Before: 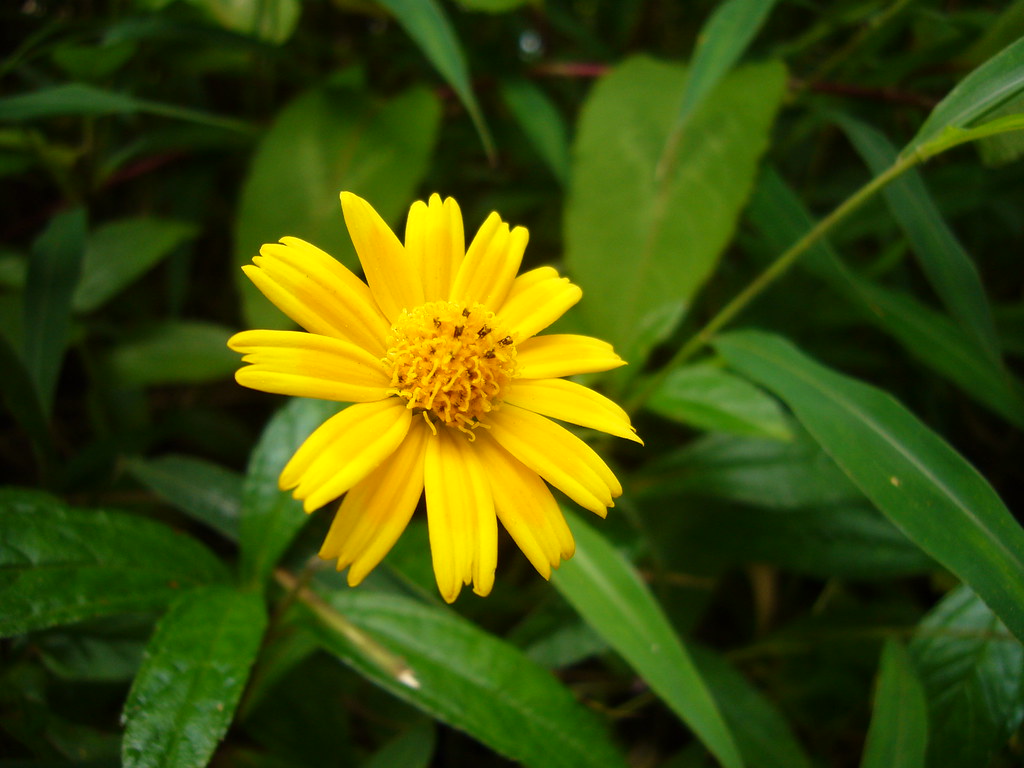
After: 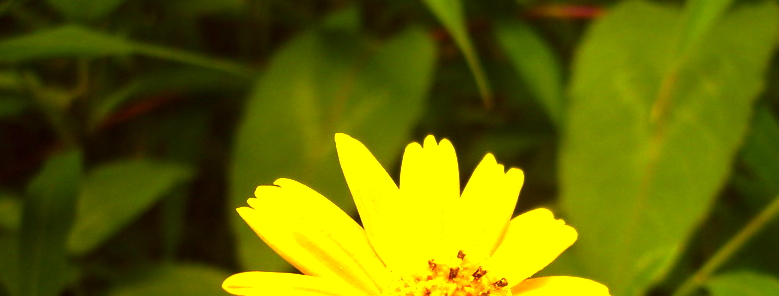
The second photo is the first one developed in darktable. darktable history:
crop: left 0.581%, top 7.636%, right 23.308%, bottom 53.805%
base curve: curves: ch0 [(0, 0) (0.595, 0.418) (1, 1)], preserve colors none
exposure: black level correction 0, exposure 1.199 EV, compensate highlight preservation false
color correction: highlights a* 18.47, highlights b* 35.83, shadows a* 1.85, shadows b* 5.89, saturation 1.04
